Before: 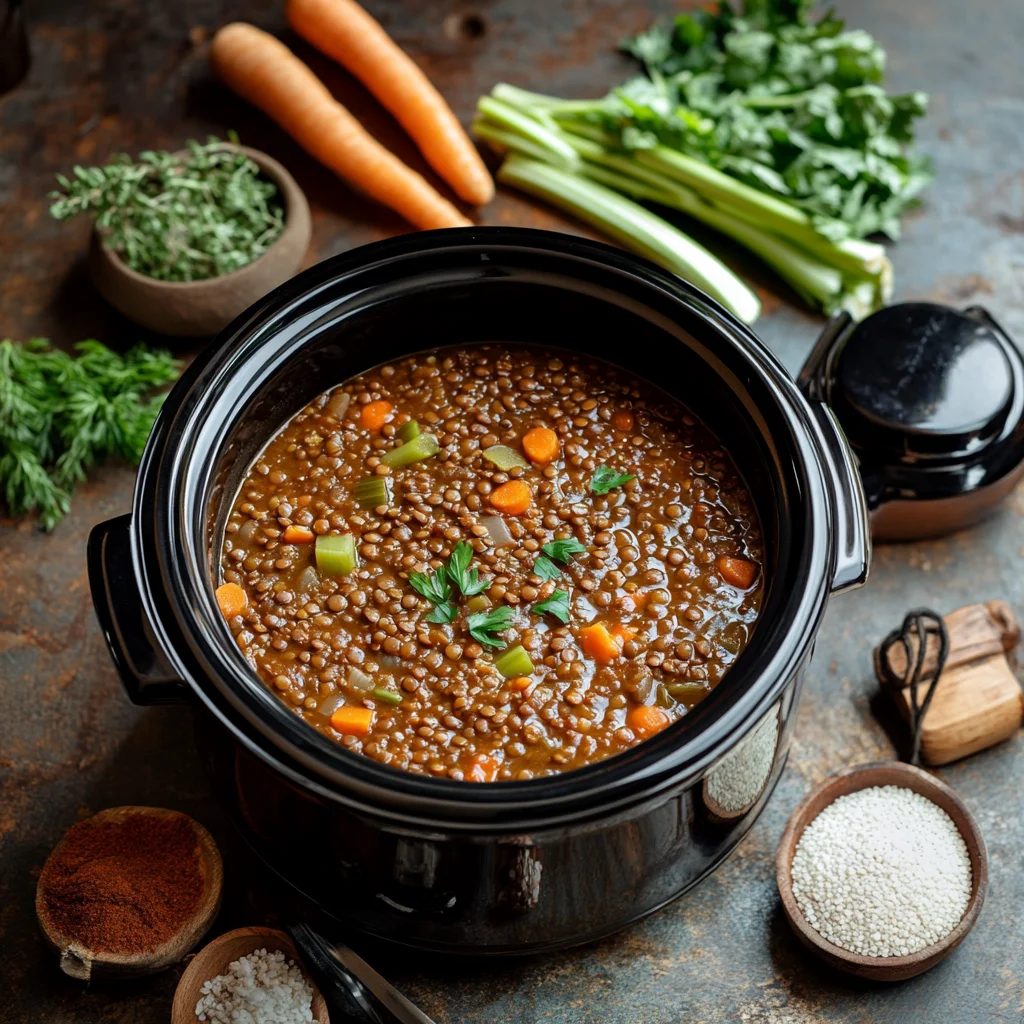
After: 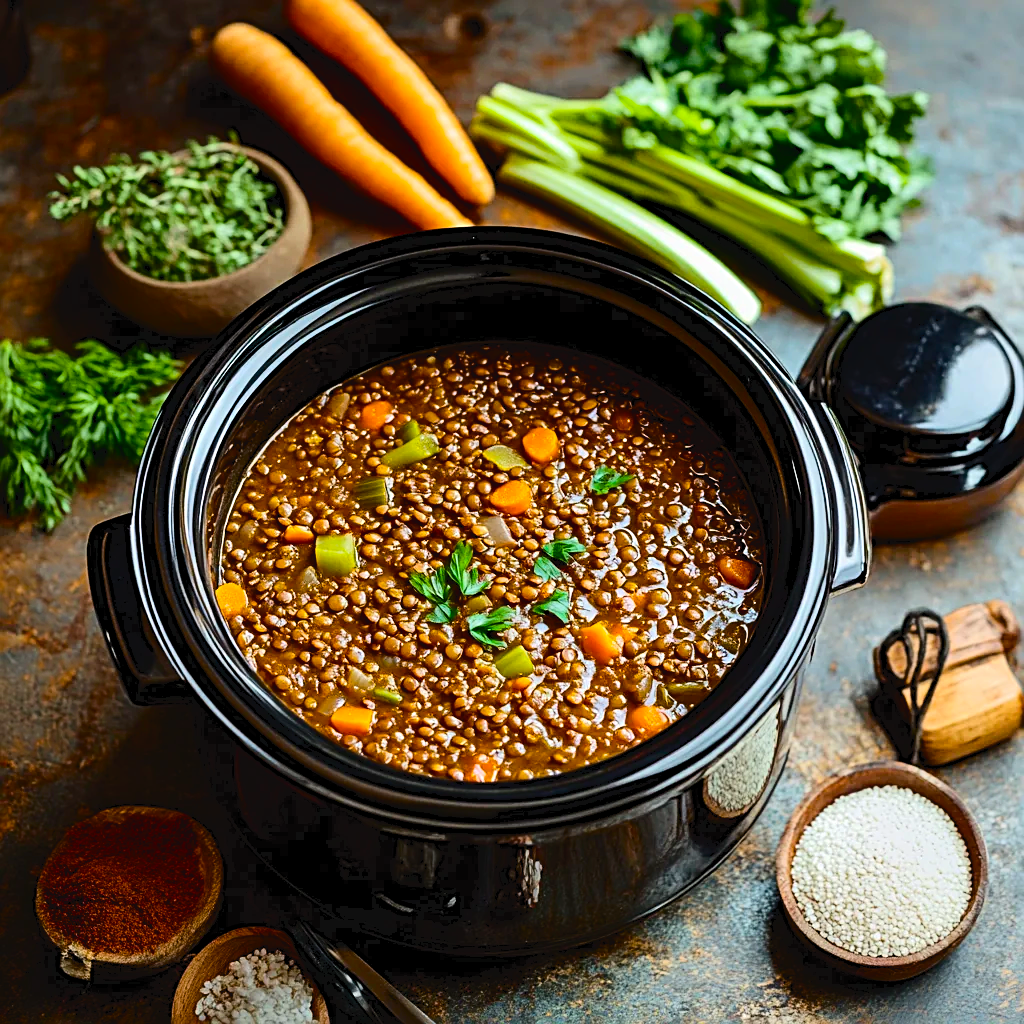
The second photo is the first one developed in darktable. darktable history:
tone curve: curves: ch0 [(0, 0) (0.003, 0.042) (0.011, 0.043) (0.025, 0.047) (0.044, 0.059) (0.069, 0.07) (0.1, 0.085) (0.136, 0.107) (0.177, 0.139) (0.224, 0.185) (0.277, 0.258) (0.335, 0.34) (0.399, 0.434) (0.468, 0.526) (0.543, 0.623) (0.623, 0.709) (0.709, 0.794) (0.801, 0.866) (0.898, 0.919) (1, 1)], color space Lab, independent channels, preserve colors none
color balance rgb: linear chroma grading › global chroma 19.492%, perceptual saturation grading › global saturation 30.656%, global vibrance 20%
exposure: exposure -0.041 EV, compensate highlight preservation false
sharpen: radius 2.562, amount 0.639
